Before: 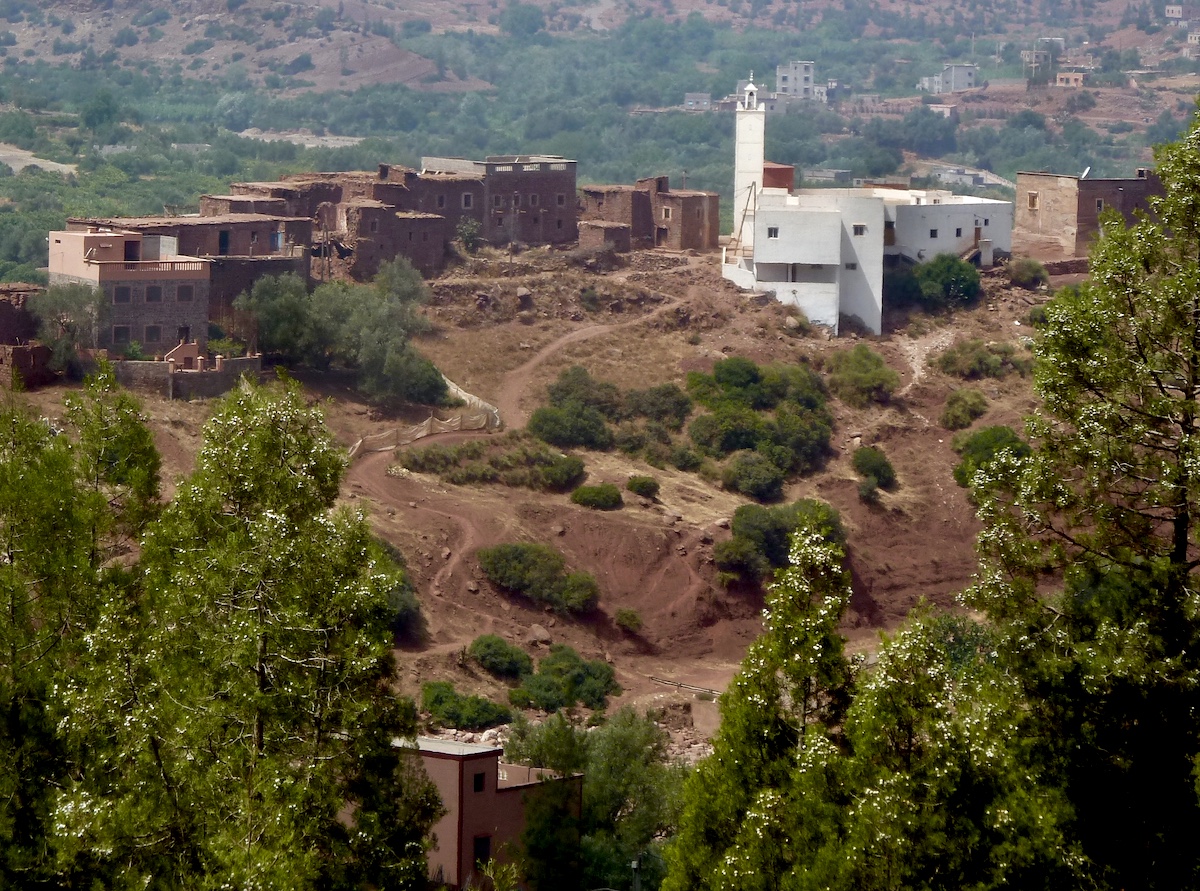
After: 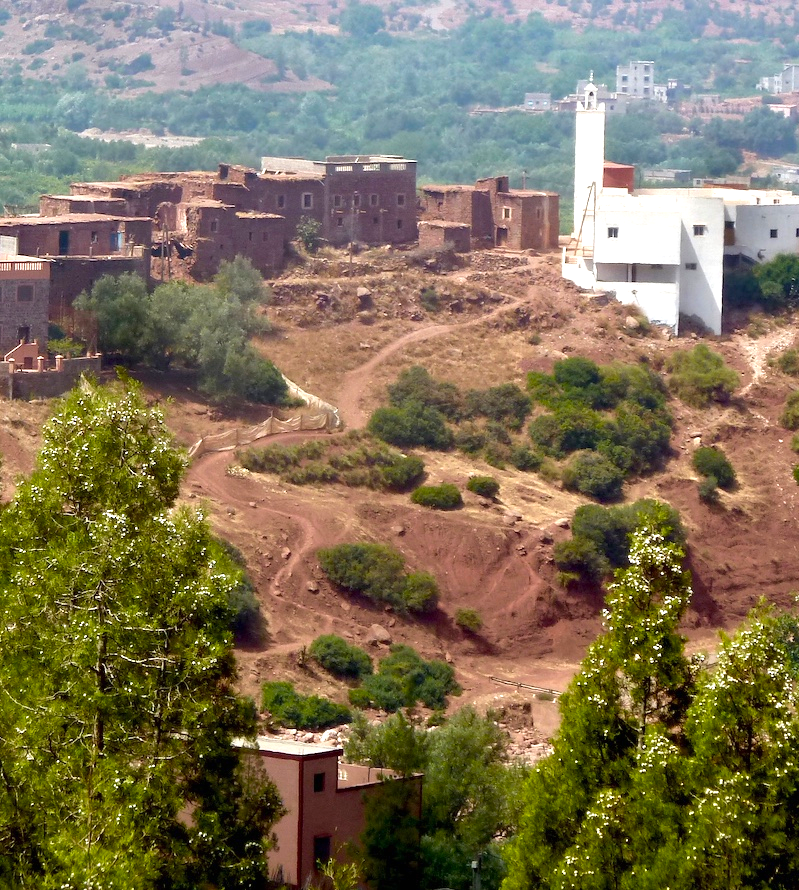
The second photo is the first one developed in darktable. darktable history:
exposure: black level correction 0, exposure 0.5 EV, compensate exposure bias true, compensate highlight preservation false
crop and rotate: left 13.342%, right 19.991%
base curve: exposure shift 0, preserve colors none
